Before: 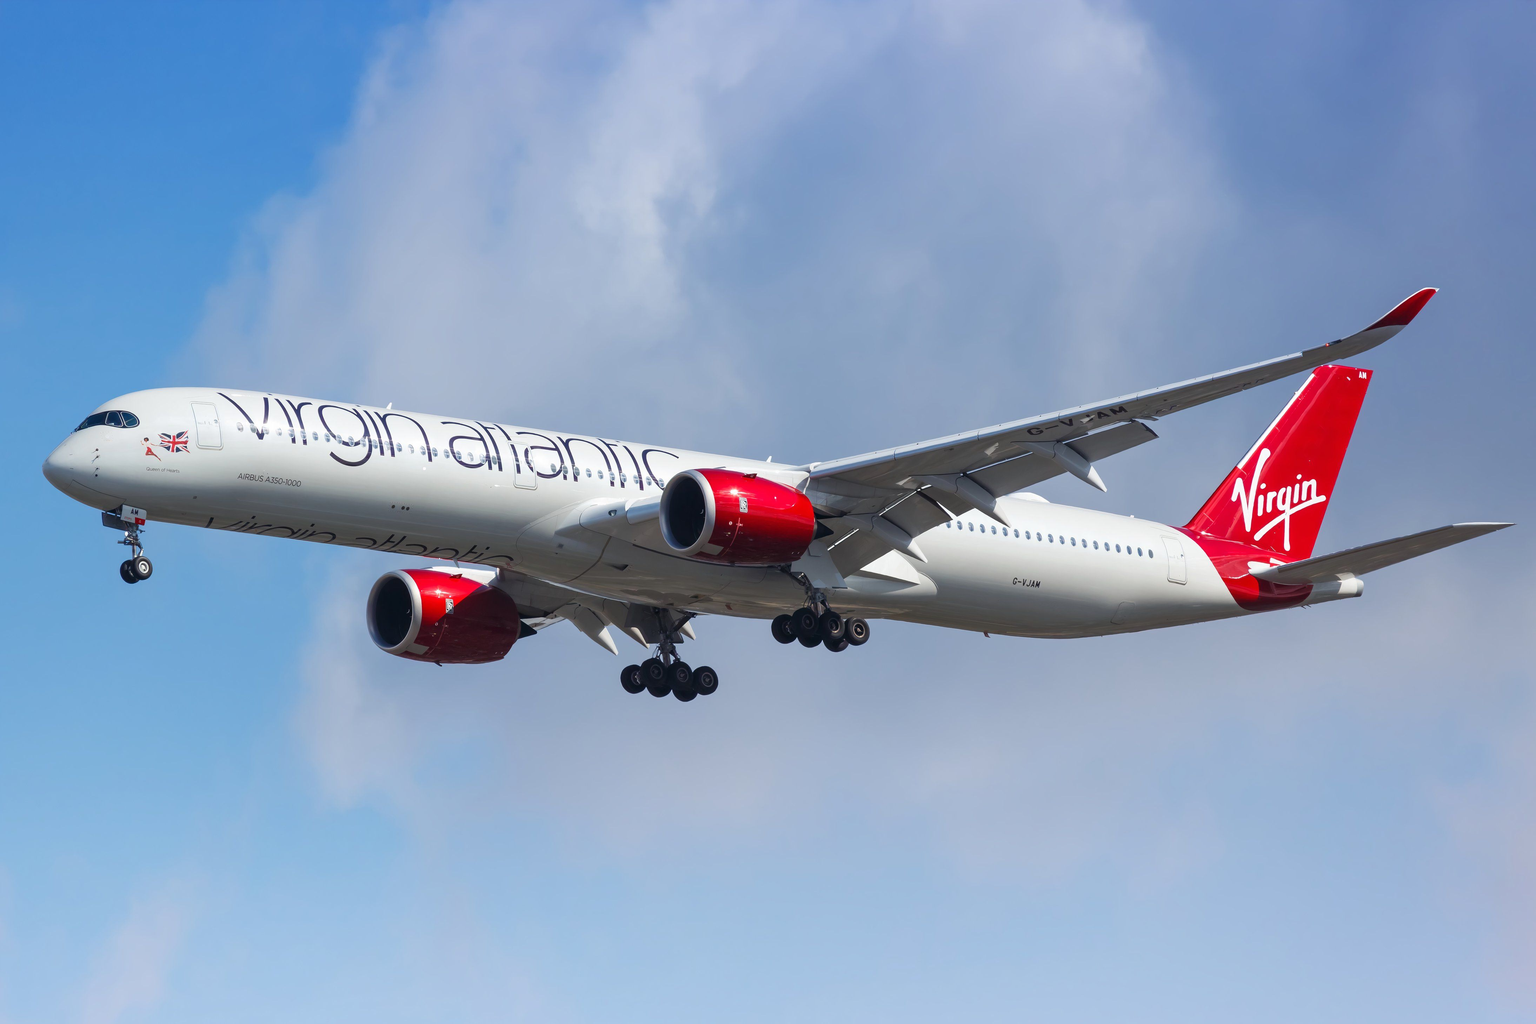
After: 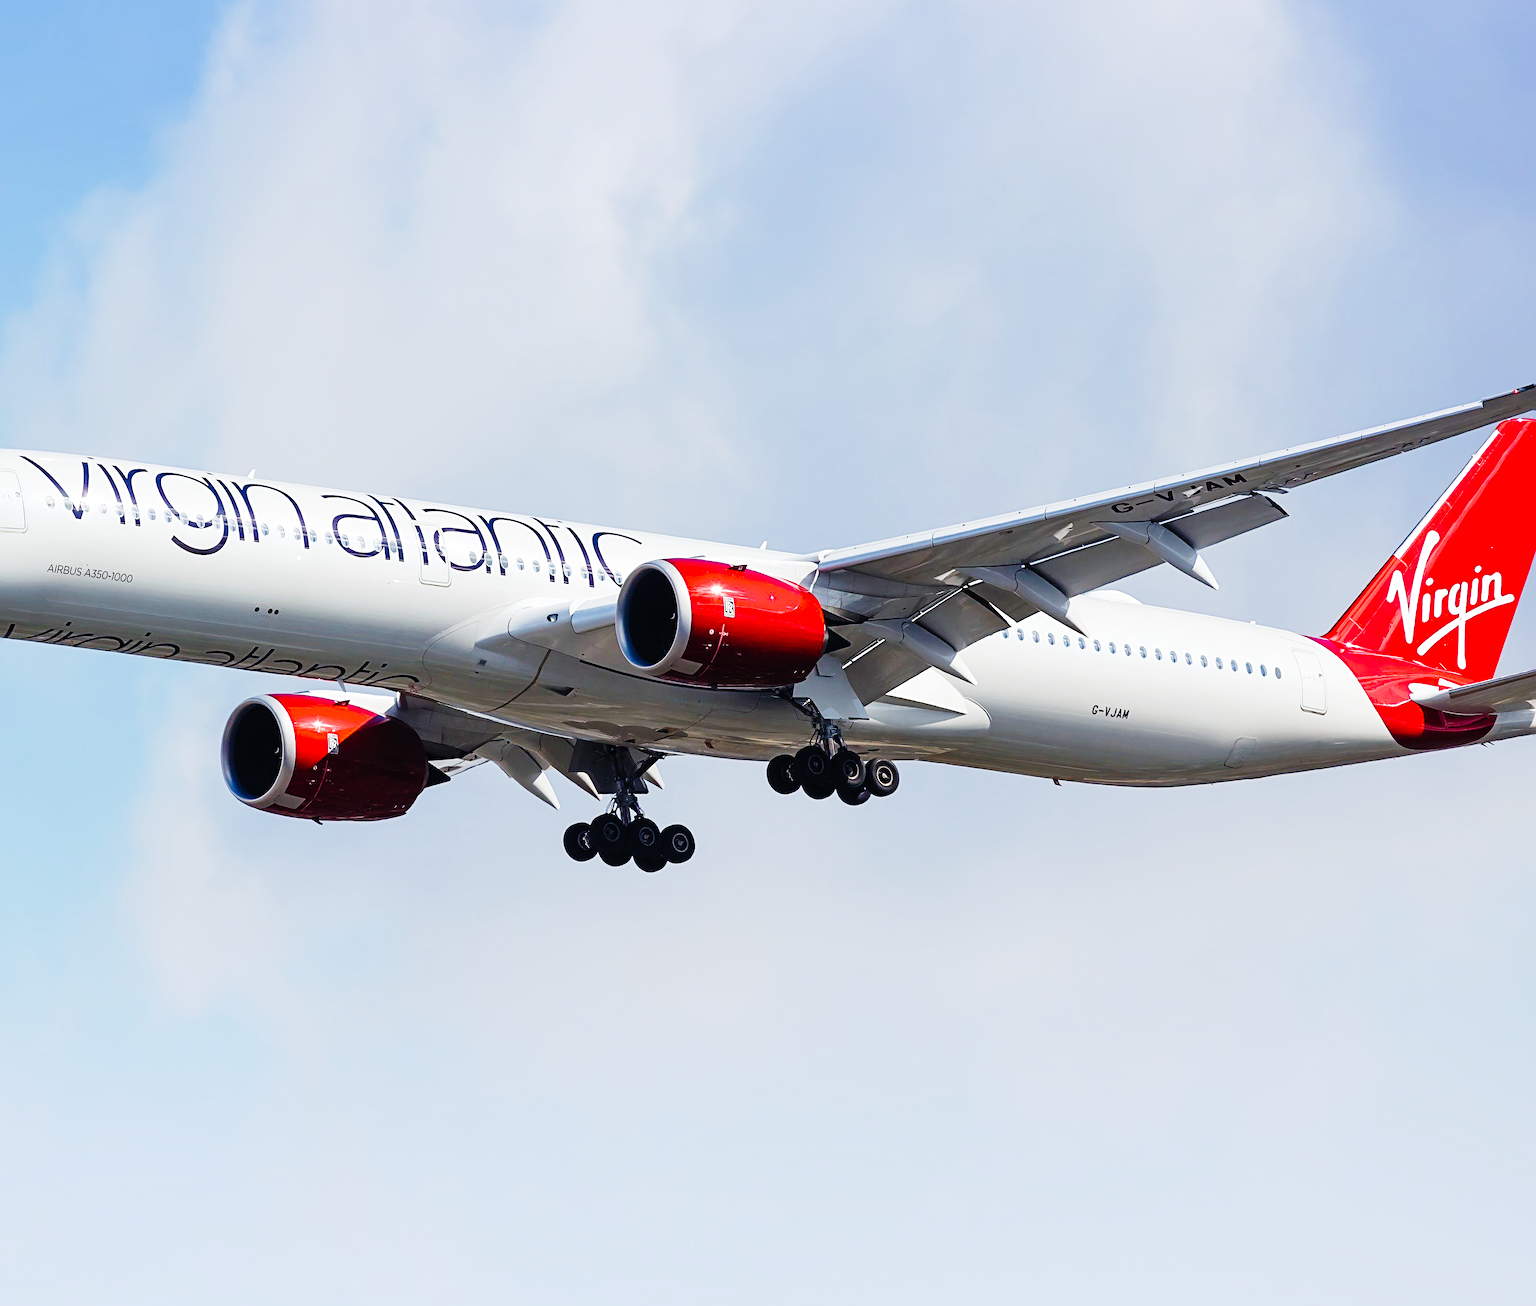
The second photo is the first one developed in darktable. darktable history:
sharpen: radius 3.983
crop and rotate: left 13.228%, top 5.371%, right 12.574%
tone curve: curves: ch0 [(0, 0) (0.003, 0.001) (0.011, 0.004) (0.025, 0.008) (0.044, 0.015) (0.069, 0.022) (0.1, 0.031) (0.136, 0.052) (0.177, 0.101) (0.224, 0.181) (0.277, 0.289) (0.335, 0.418) (0.399, 0.541) (0.468, 0.65) (0.543, 0.739) (0.623, 0.817) (0.709, 0.882) (0.801, 0.919) (0.898, 0.958) (1, 1)], preserve colors none
